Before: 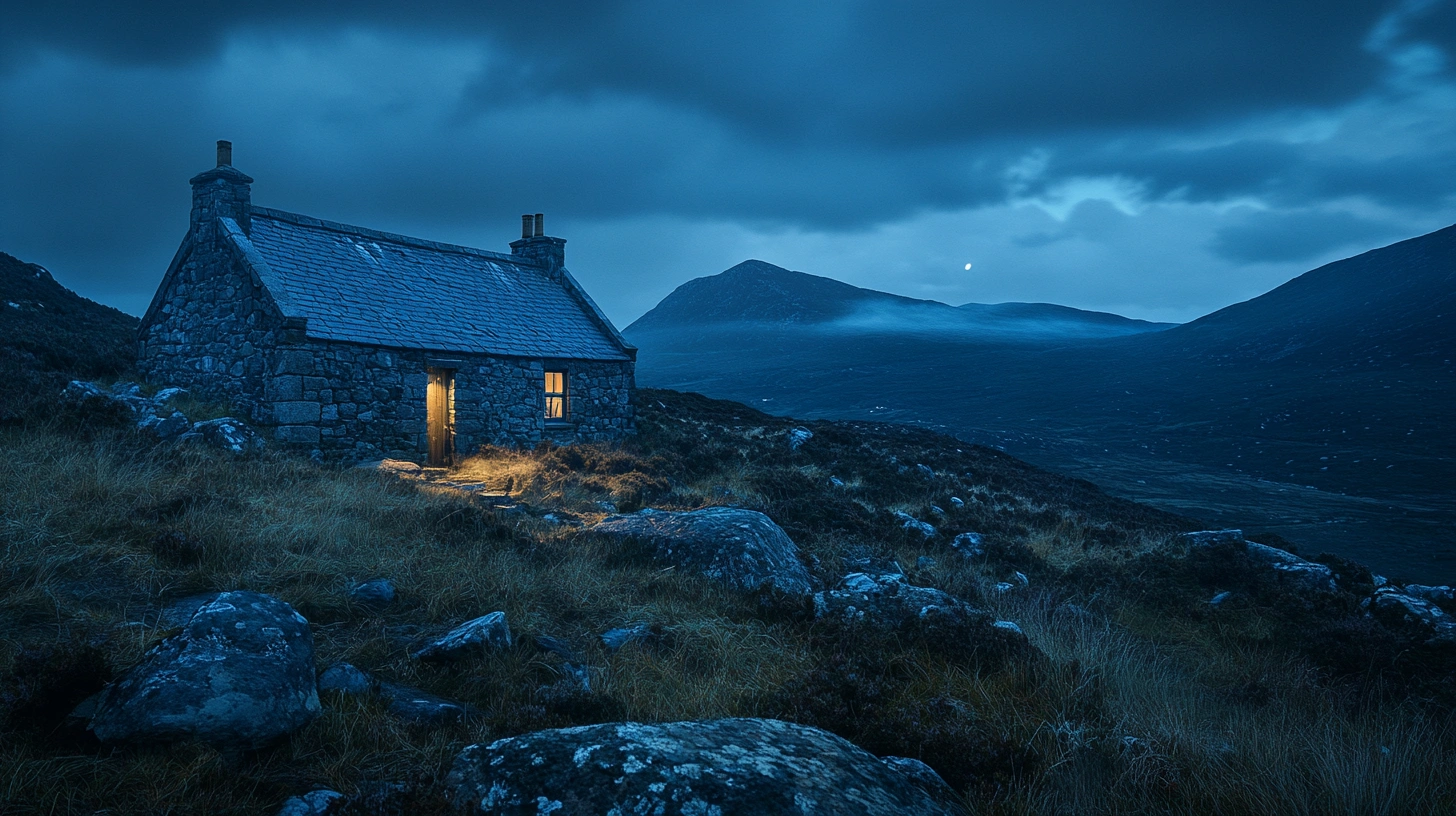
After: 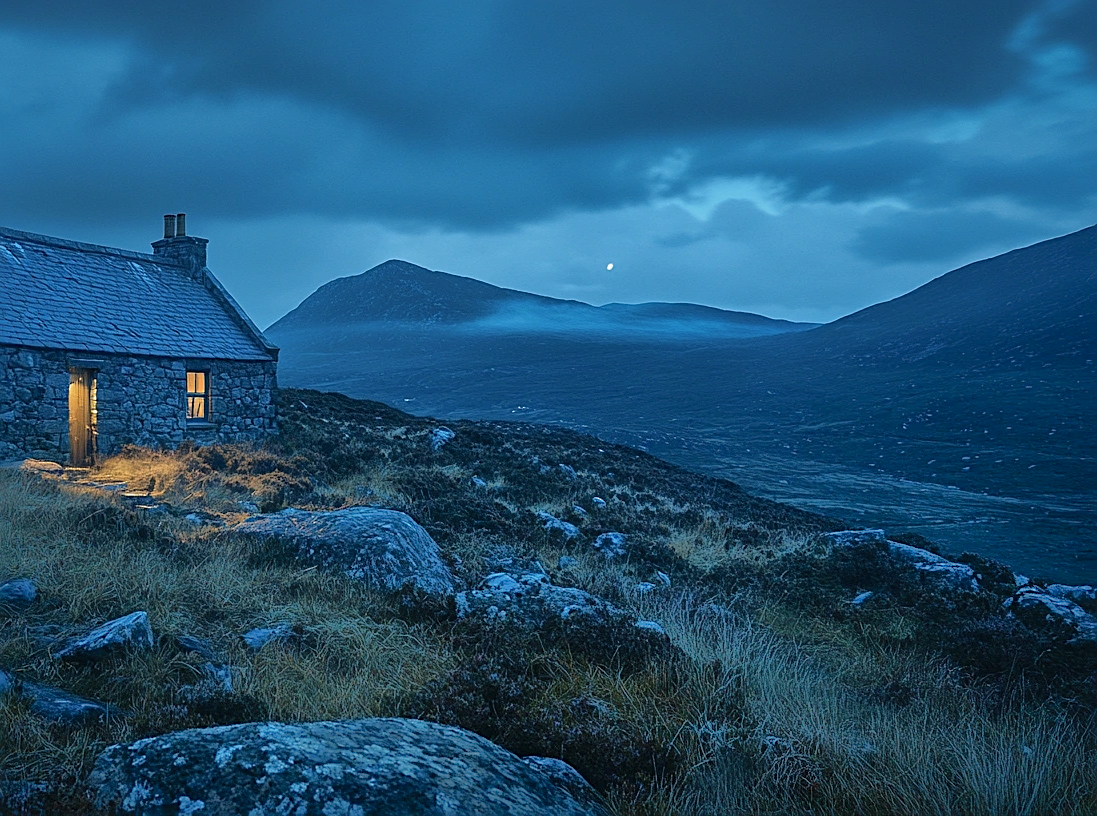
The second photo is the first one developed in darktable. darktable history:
sharpen: on, module defaults
shadows and highlights: shadows 59.08, highlights -60
crop and rotate: left 24.609%
